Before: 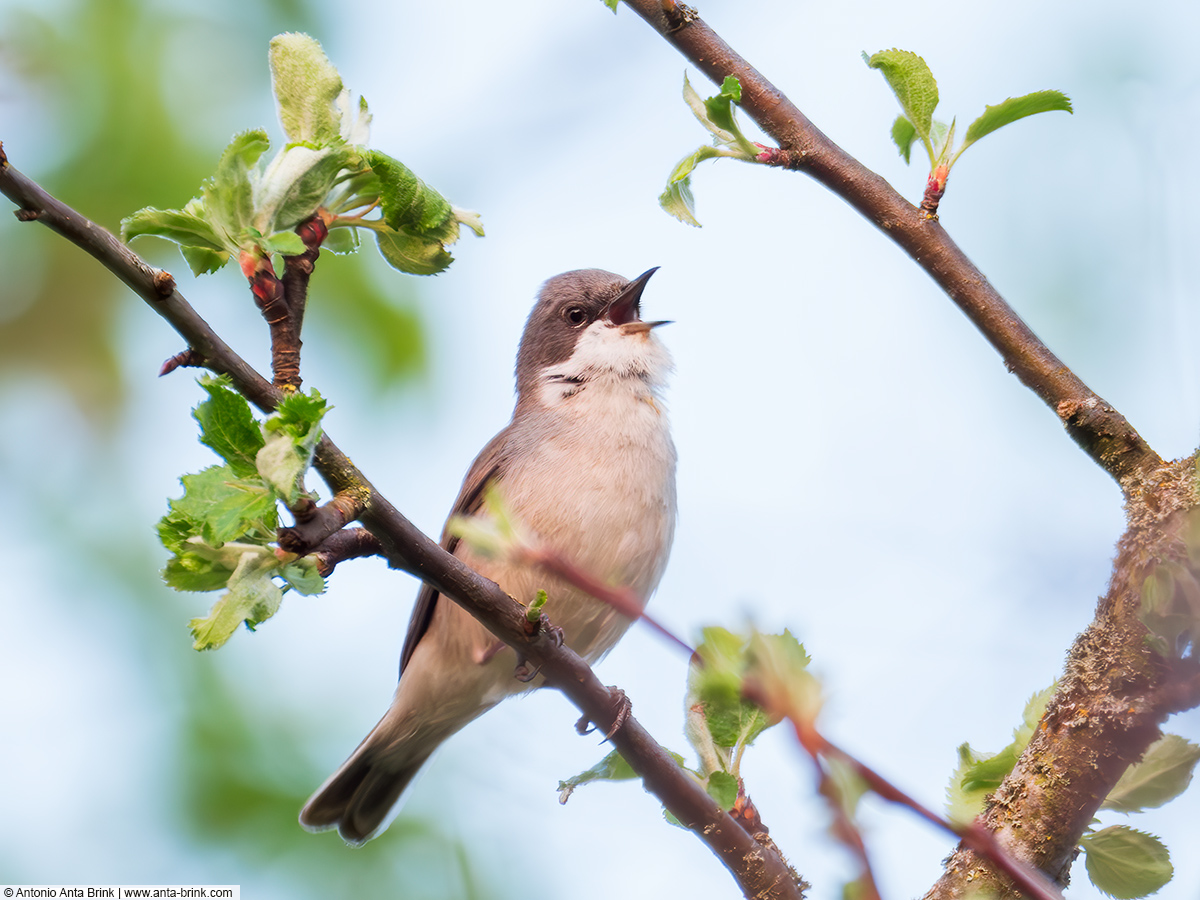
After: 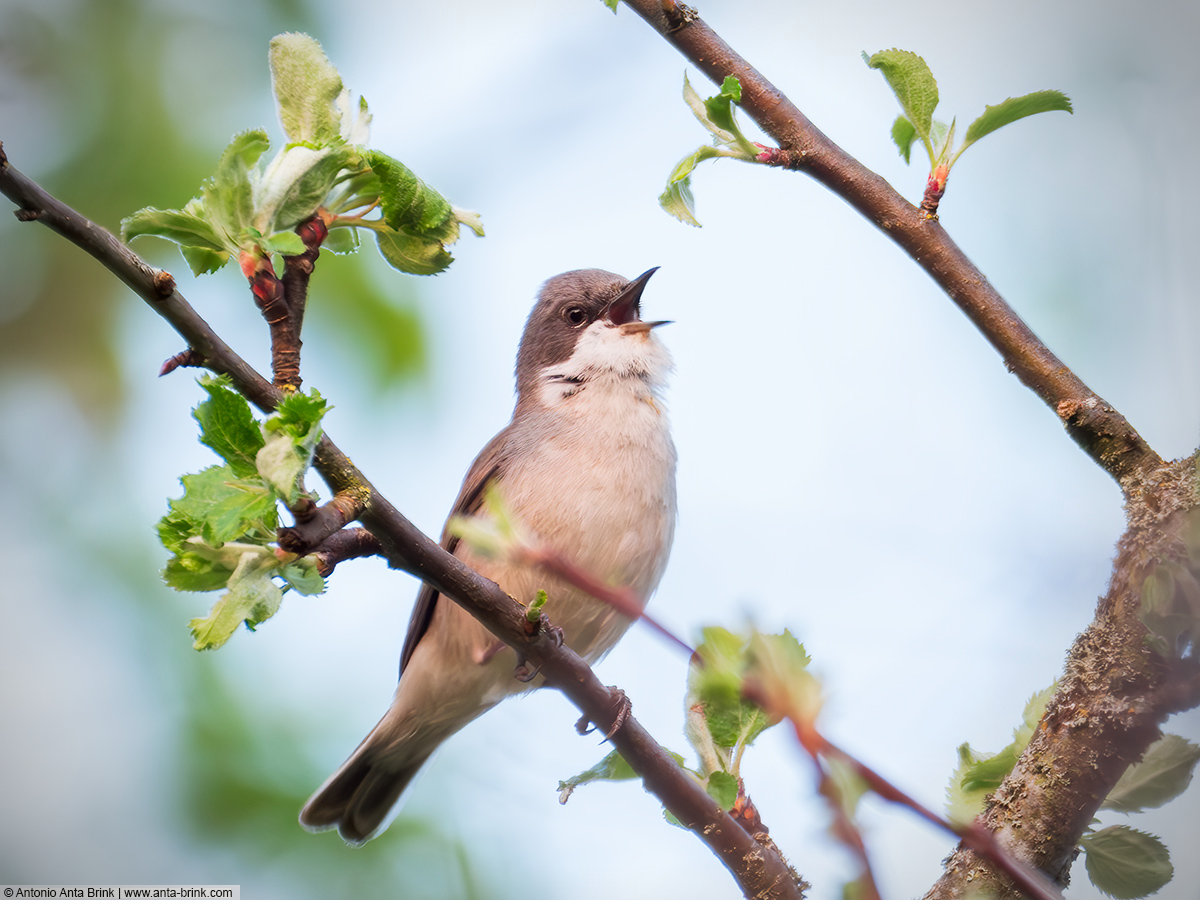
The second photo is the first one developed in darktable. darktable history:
vignetting: fall-off start 75.41%, brightness -0.575, width/height ratio 1.08
